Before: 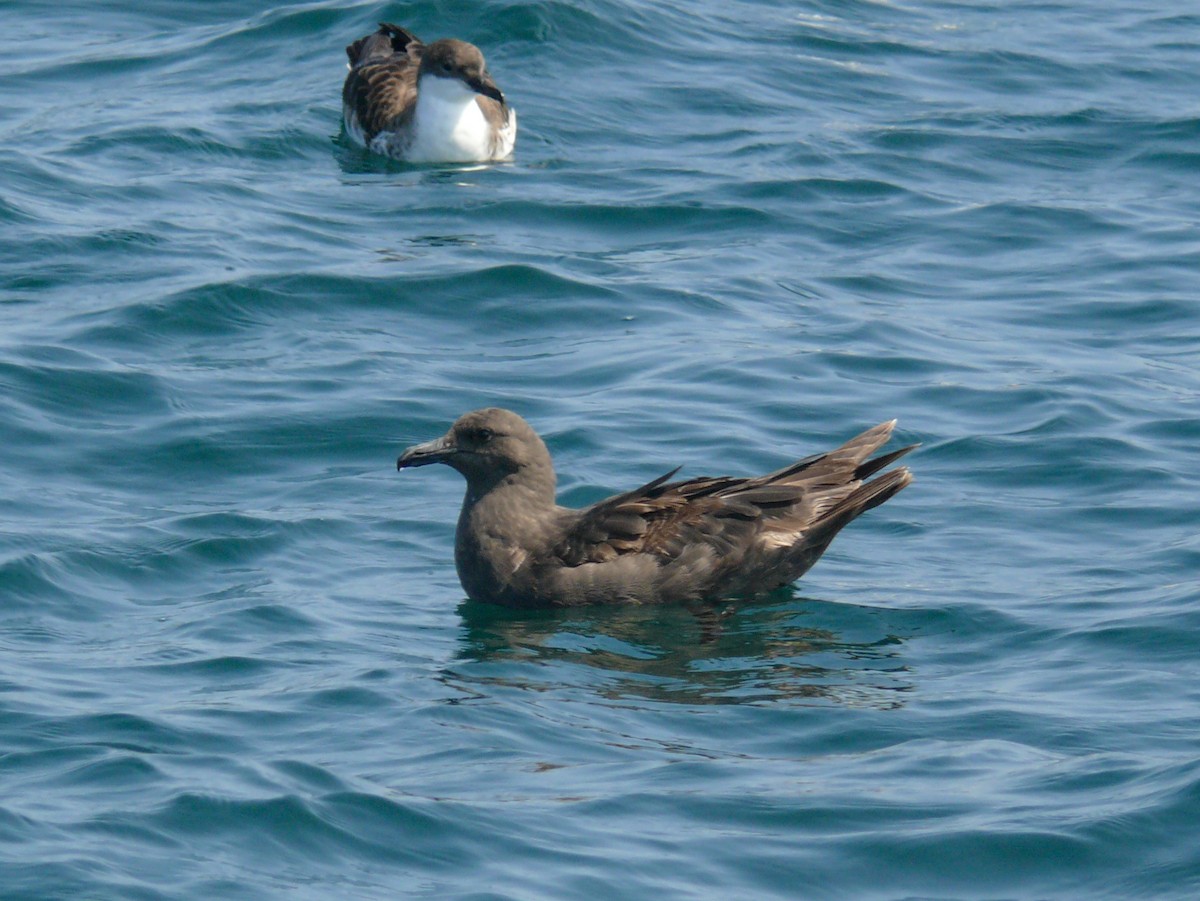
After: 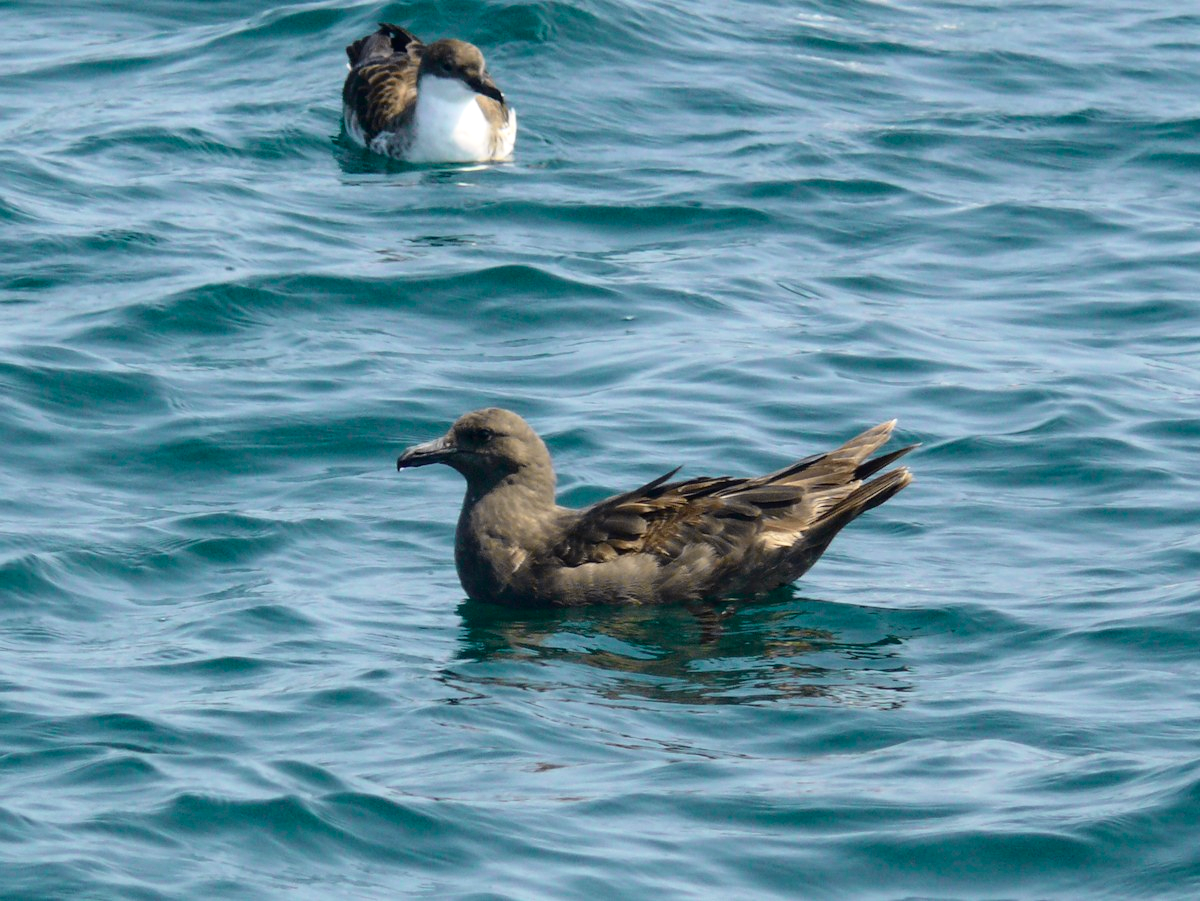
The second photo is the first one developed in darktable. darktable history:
tone curve: curves: ch0 [(0, 0.011) (0.053, 0.026) (0.174, 0.115) (0.416, 0.417) (0.697, 0.758) (0.852, 0.902) (0.991, 0.981)]; ch1 [(0, 0) (0.264, 0.22) (0.407, 0.373) (0.463, 0.457) (0.492, 0.5) (0.512, 0.511) (0.54, 0.543) (0.585, 0.617) (0.659, 0.686) (0.78, 0.8) (1, 1)]; ch2 [(0, 0) (0.438, 0.449) (0.473, 0.469) (0.503, 0.5) (0.523, 0.534) (0.562, 0.591) (0.612, 0.627) (0.701, 0.707) (1, 1)], color space Lab, independent channels, preserve colors none
exposure: black level correction 0.001, exposure 0.194 EV, compensate highlight preservation false
